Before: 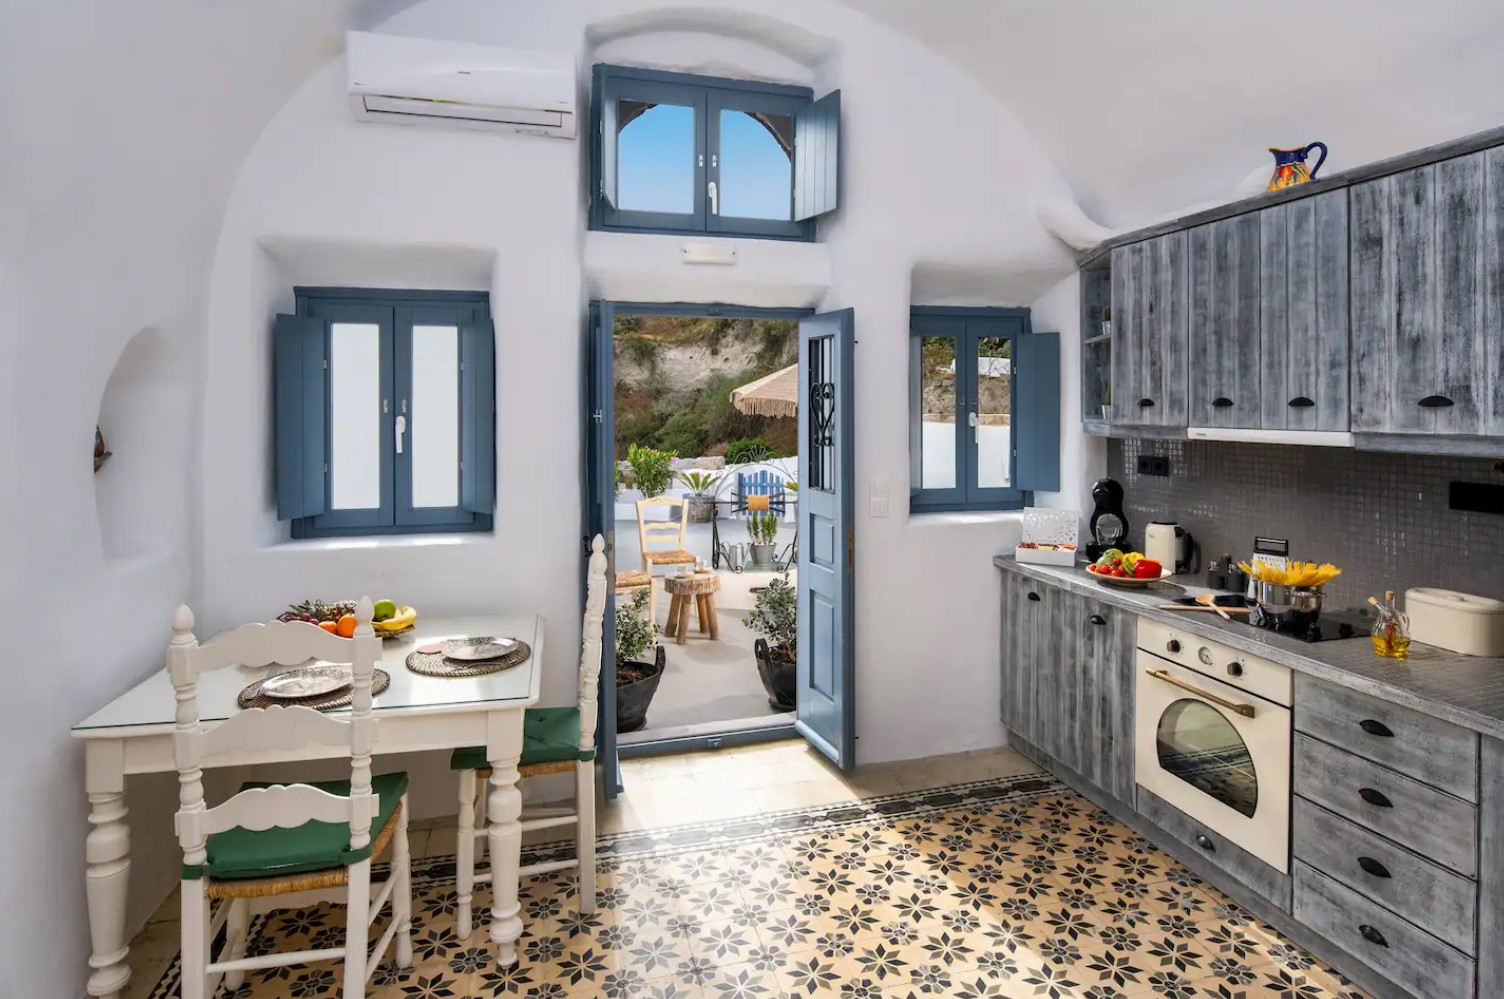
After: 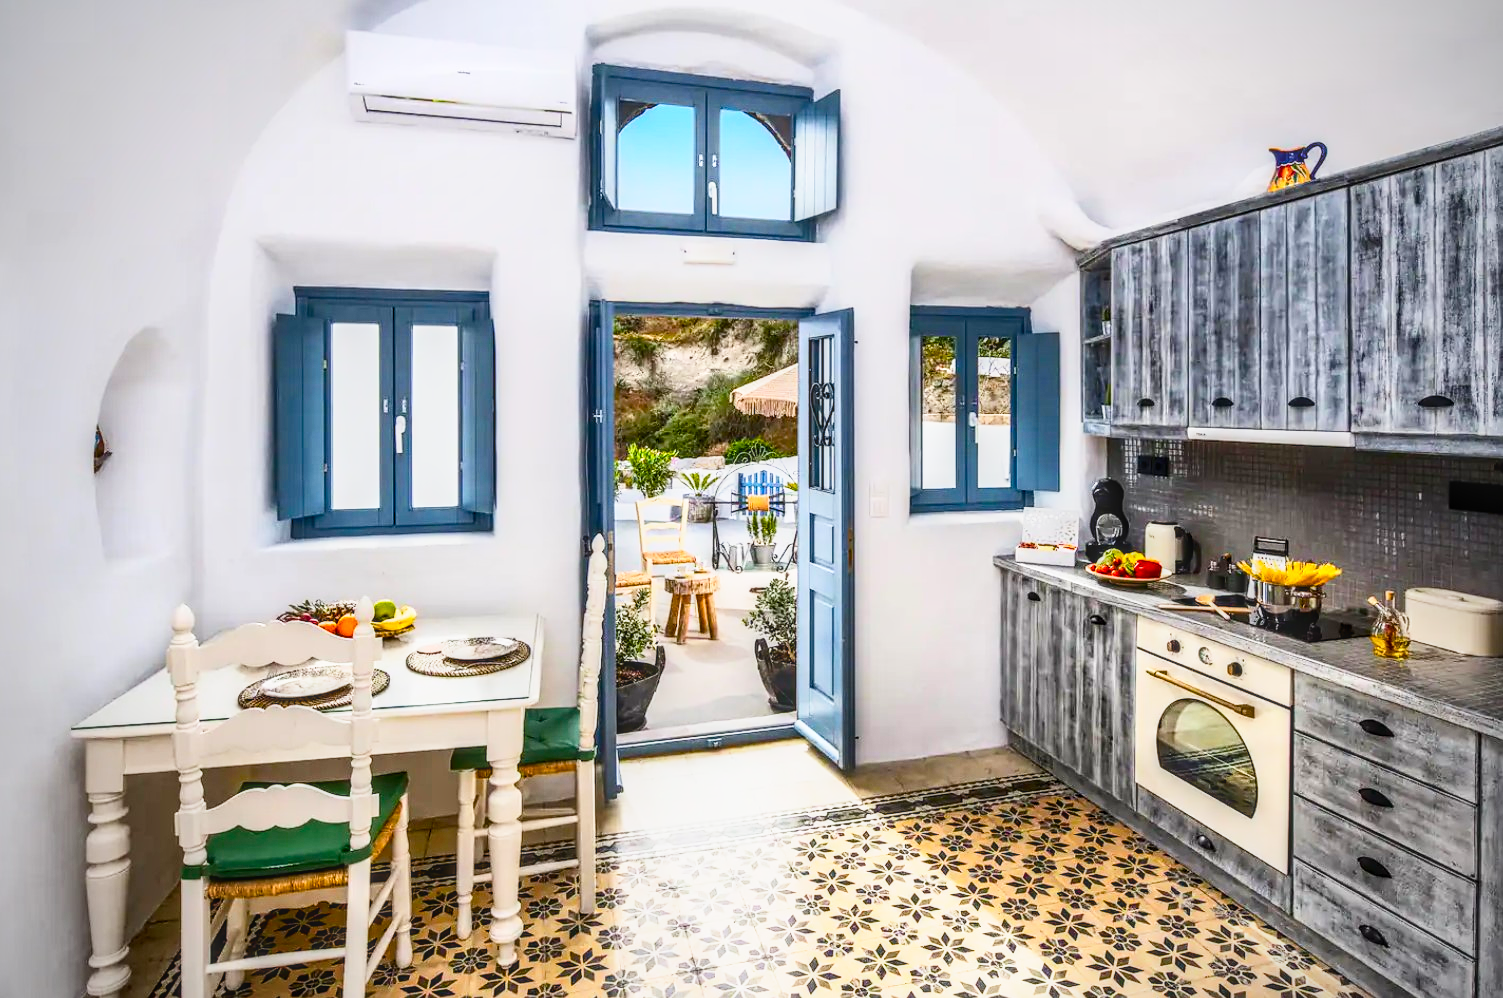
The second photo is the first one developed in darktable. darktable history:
contrast brightness saturation: contrast 0.281
base curve: curves: ch0 [(0, 0) (0.579, 0.807) (1, 1)], preserve colors none
local contrast: highlights 2%, shadows 0%, detail 133%
sharpen: radius 1.022, threshold 0.937
vignetting: width/height ratio 1.099
color balance rgb: linear chroma grading › global chroma 9.077%, perceptual saturation grading › global saturation 34.668%, perceptual saturation grading › highlights -29.862%, perceptual saturation grading › shadows 34.644%
